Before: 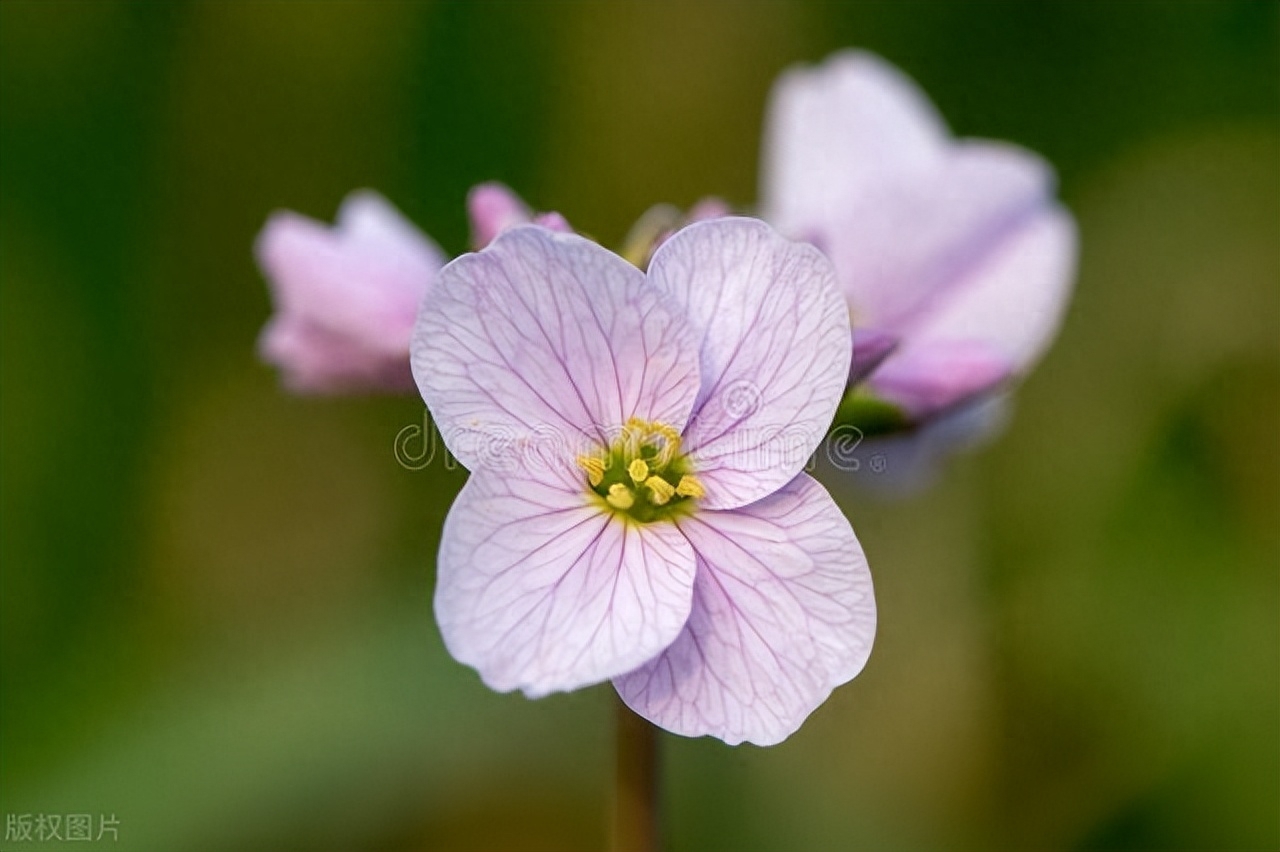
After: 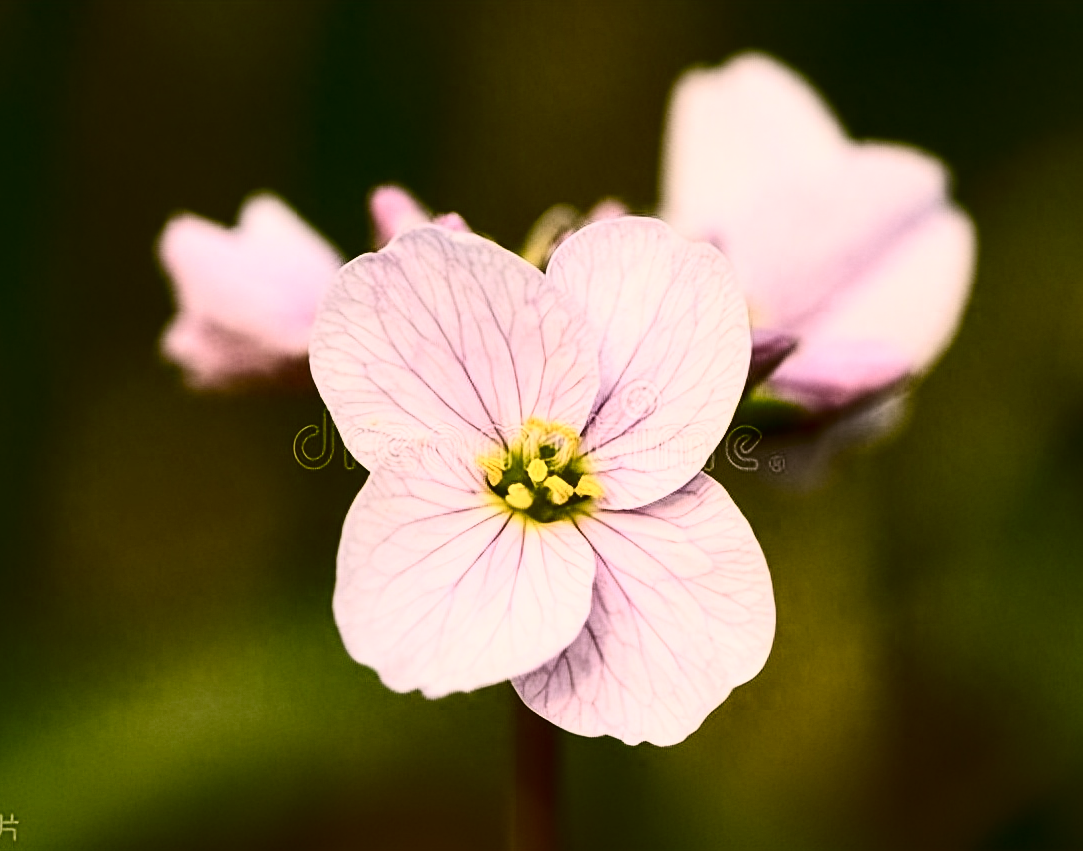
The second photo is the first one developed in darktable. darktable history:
color correction: highlights a* 8.22, highlights b* 15.63, shadows a* -0.537, shadows b* 26.64
crop: left 7.961%, right 7.393%
contrast brightness saturation: contrast 0.508, saturation -0.1
